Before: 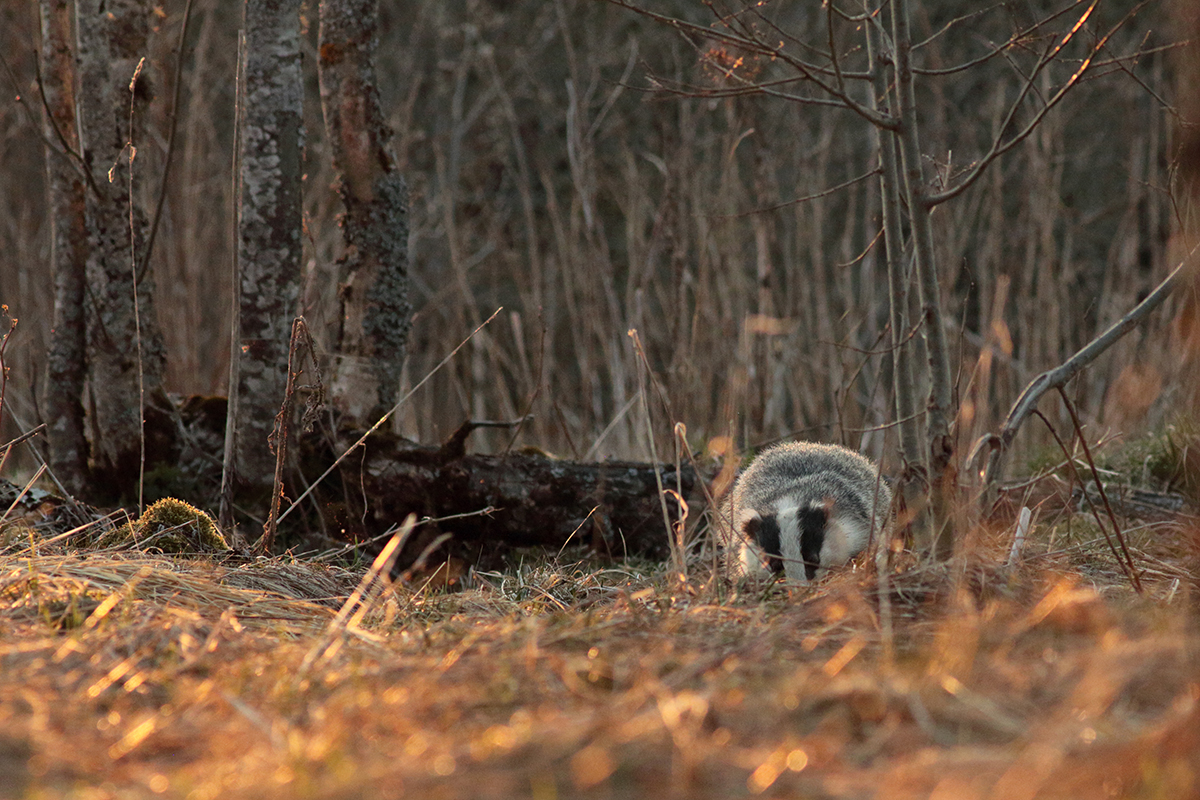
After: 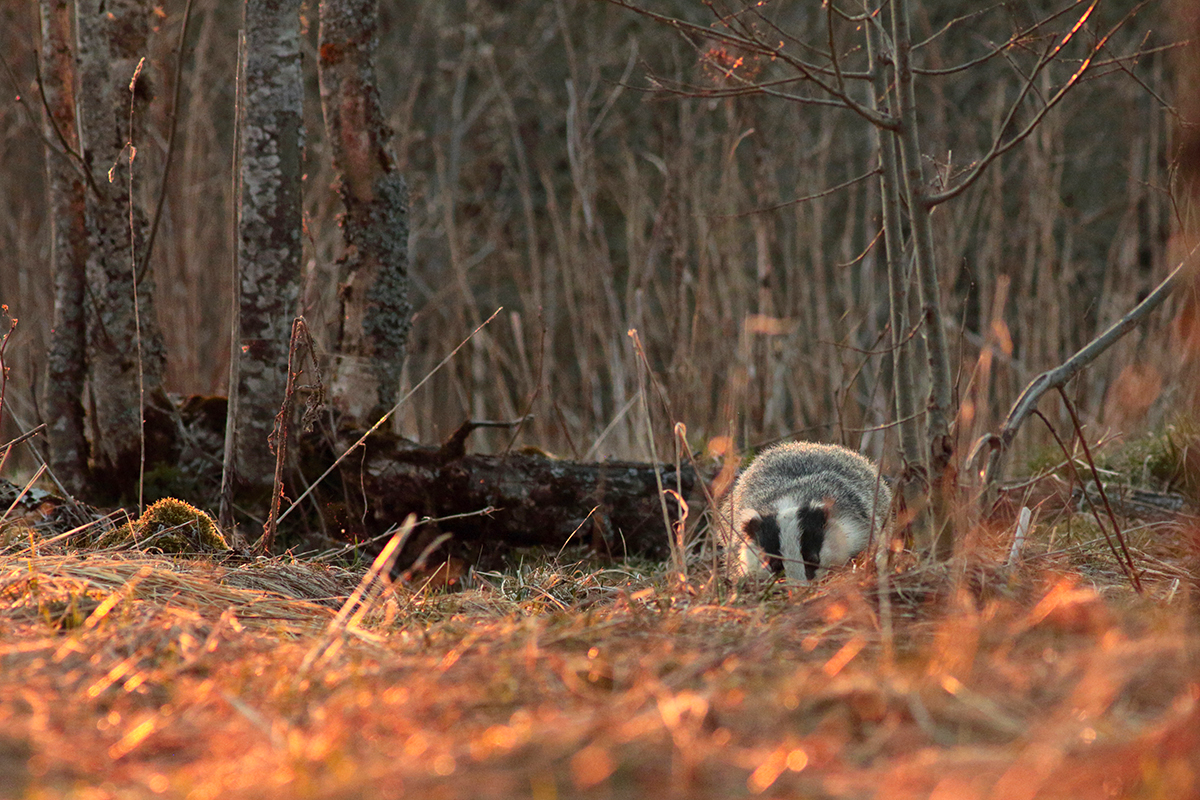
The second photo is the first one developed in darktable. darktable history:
color zones: curves: ch1 [(0.24, 0.629) (0.75, 0.5)]; ch2 [(0.255, 0.454) (0.745, 0.491)]
exposure: exposure 0.2 EV, compensate highlight preservation false
